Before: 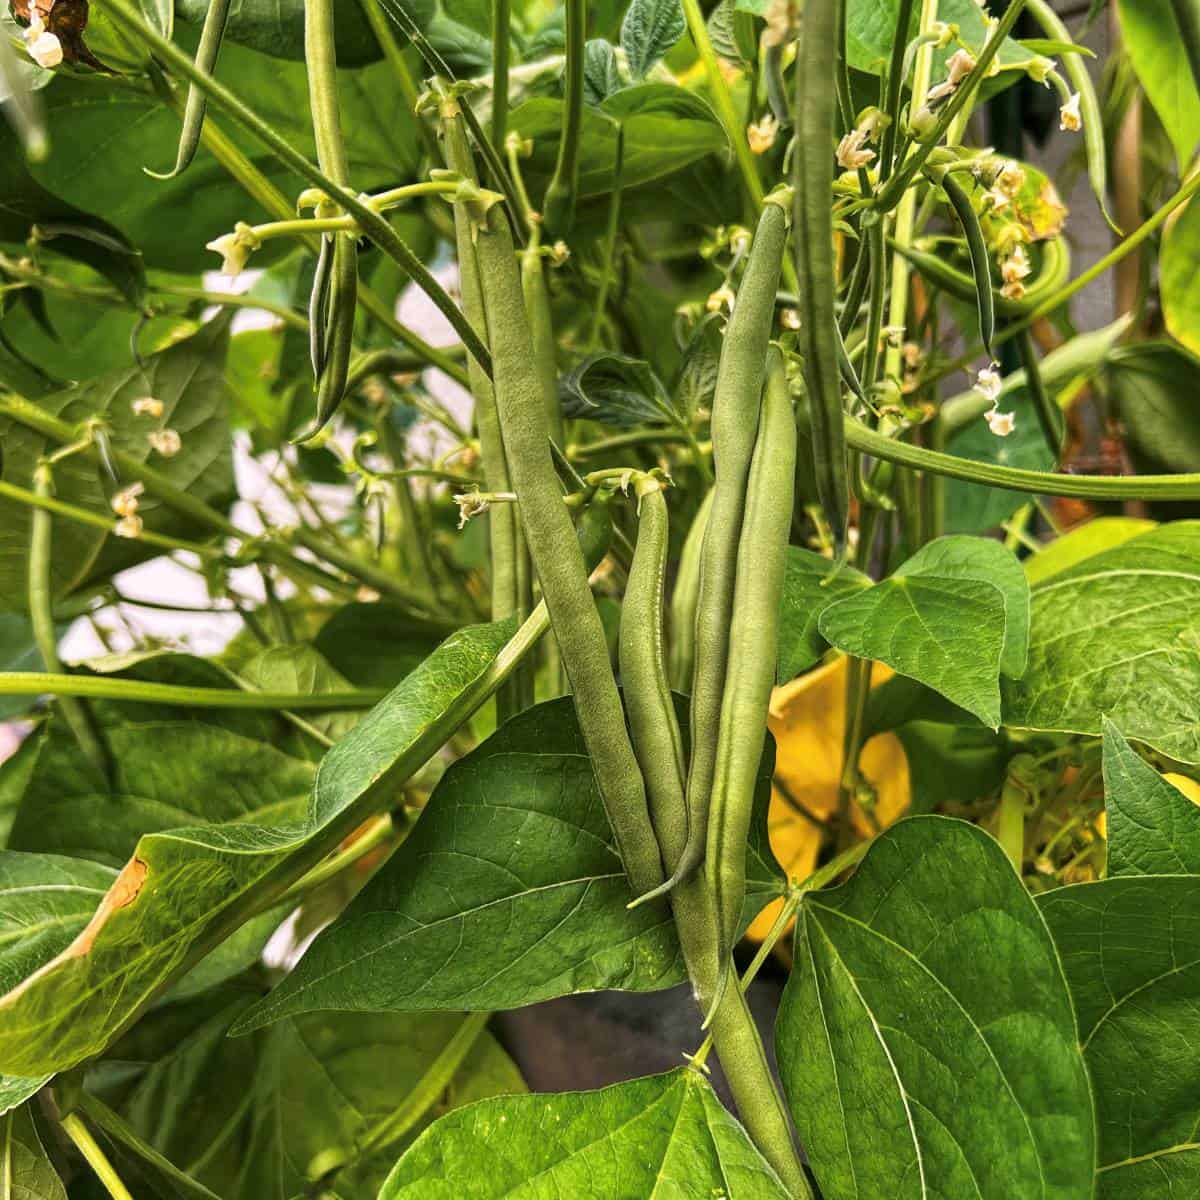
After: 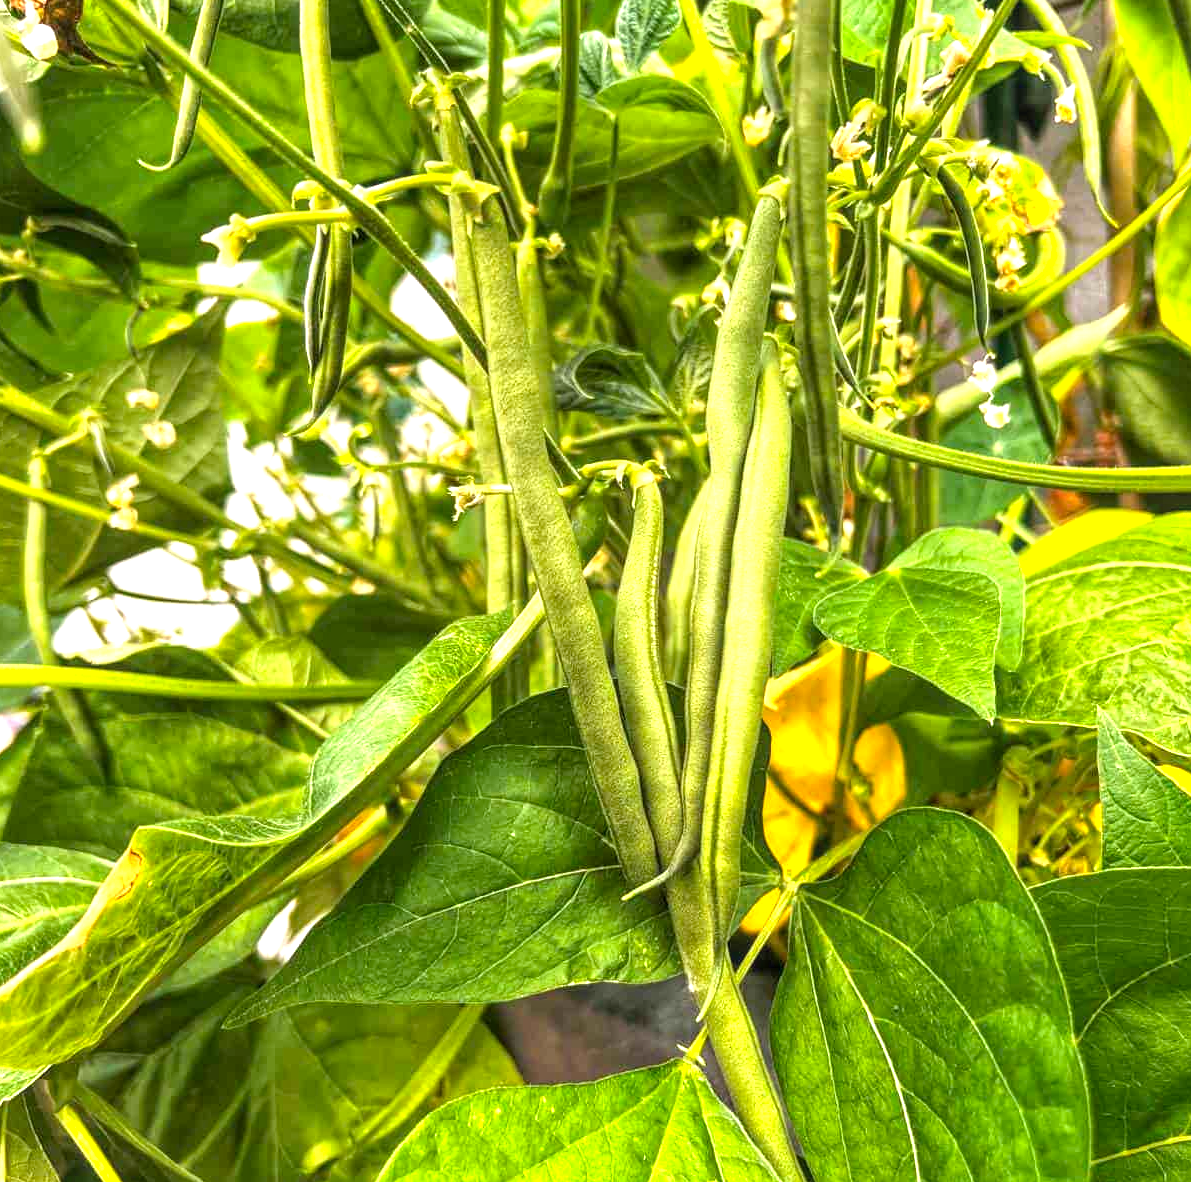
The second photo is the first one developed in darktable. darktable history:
crop: left 0.452%, top 0.736%, right 0.223%, bottom 0.686%
local contrast: on, module defaults
color balance rgb: perceptual saturation grading › global saturation 10.105%, perceptual brilliance grading › global brilliance 2.384%, perceptual brilliance grading › highlights -3.813%, global vibrance 14.821%
exposure: black level correction 0, exposure 1.102 EV, compensate exposure bias true, compensate highlight preservation false
